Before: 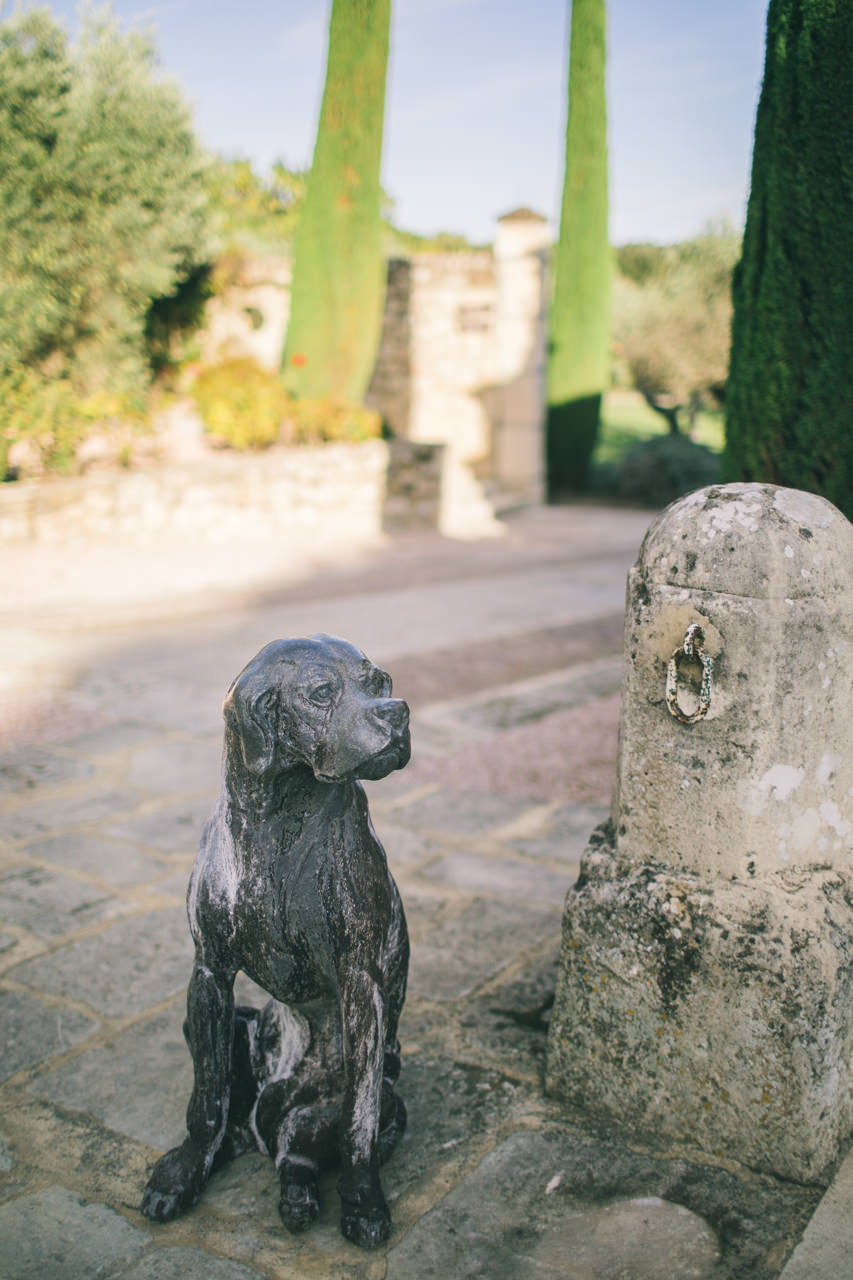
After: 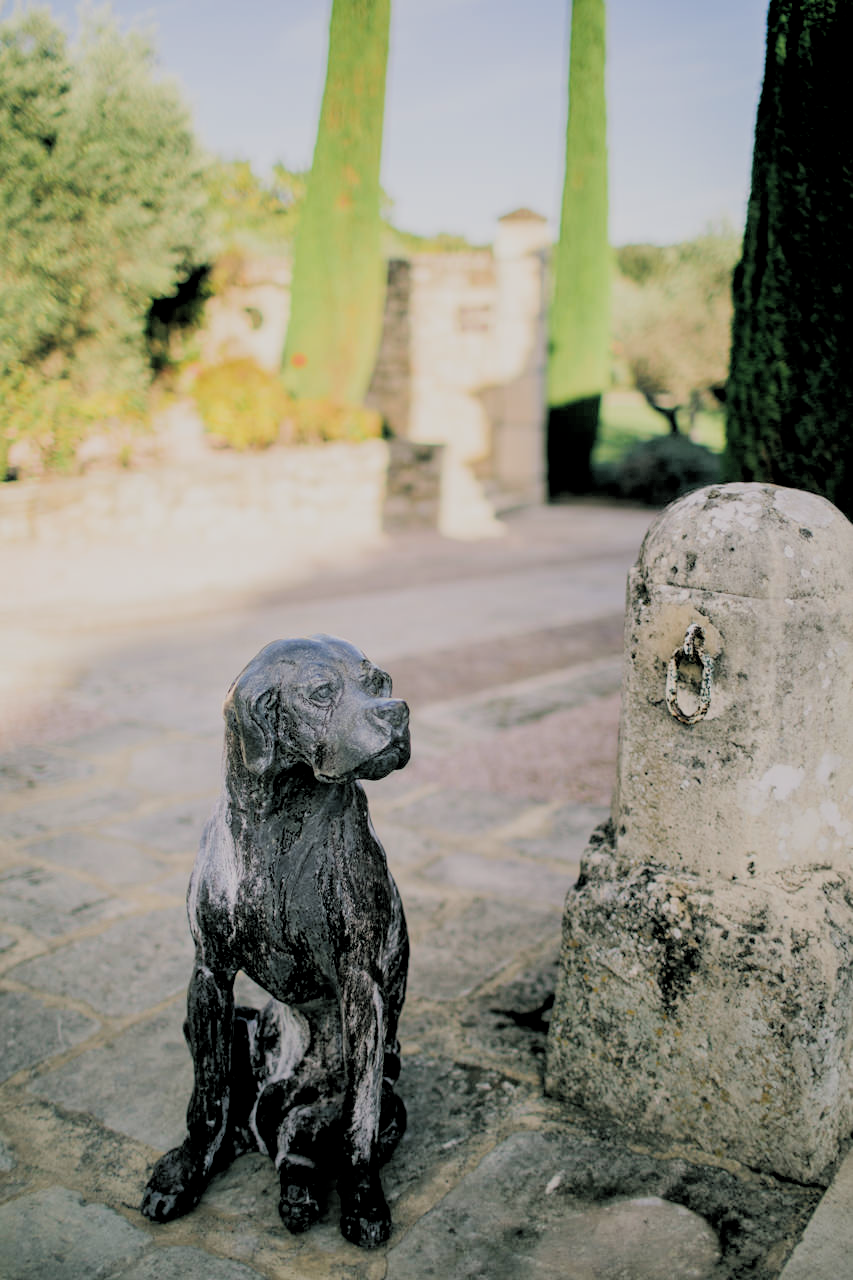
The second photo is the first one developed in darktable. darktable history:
filmic rgb: black relative exposure -7.65 EV, white relative exposure 4.56 EV, hardness 3.61
rgb levels: levels [[0.029, 0.461, 0.922], [0, 0.5, 1], [0, 0.5, 1]]
